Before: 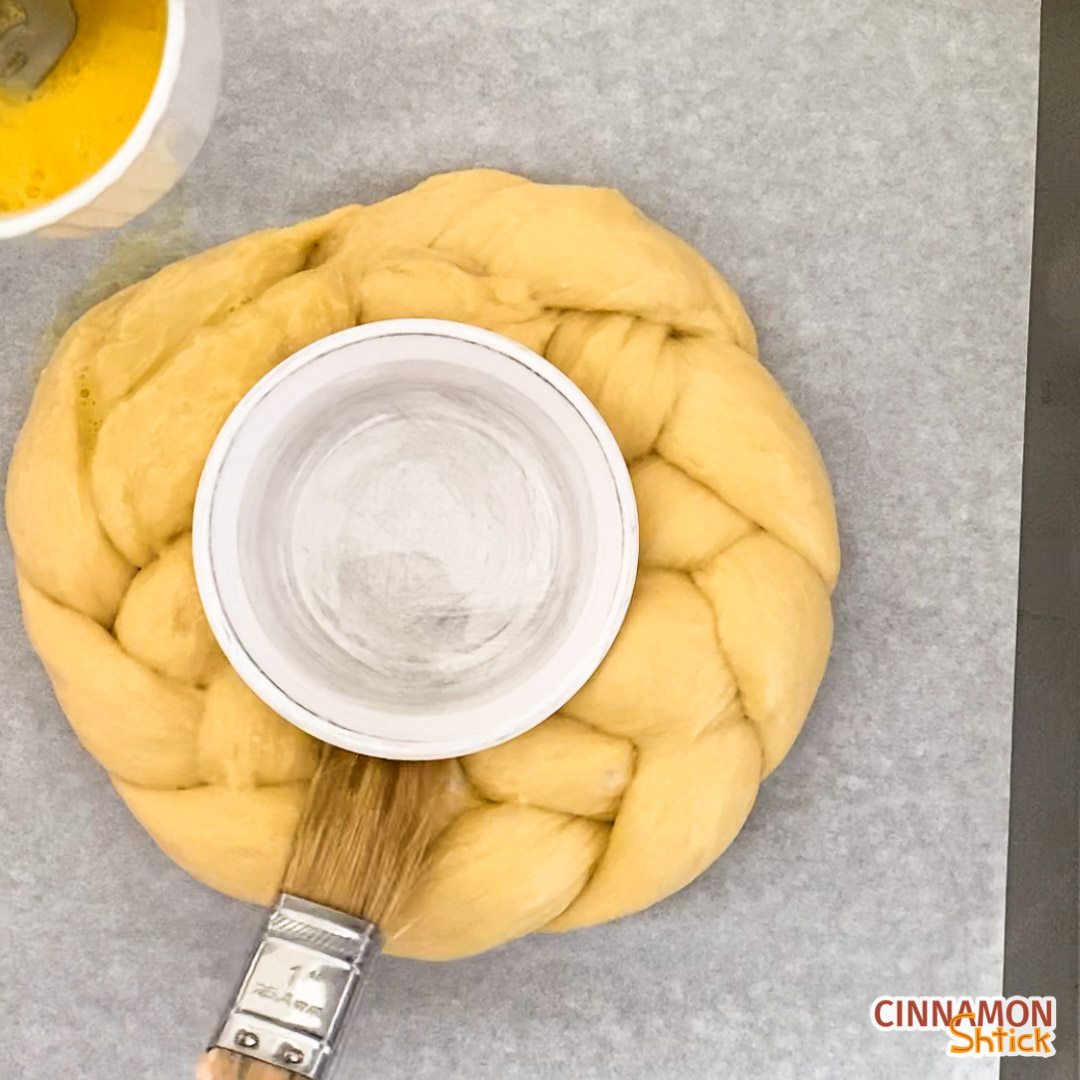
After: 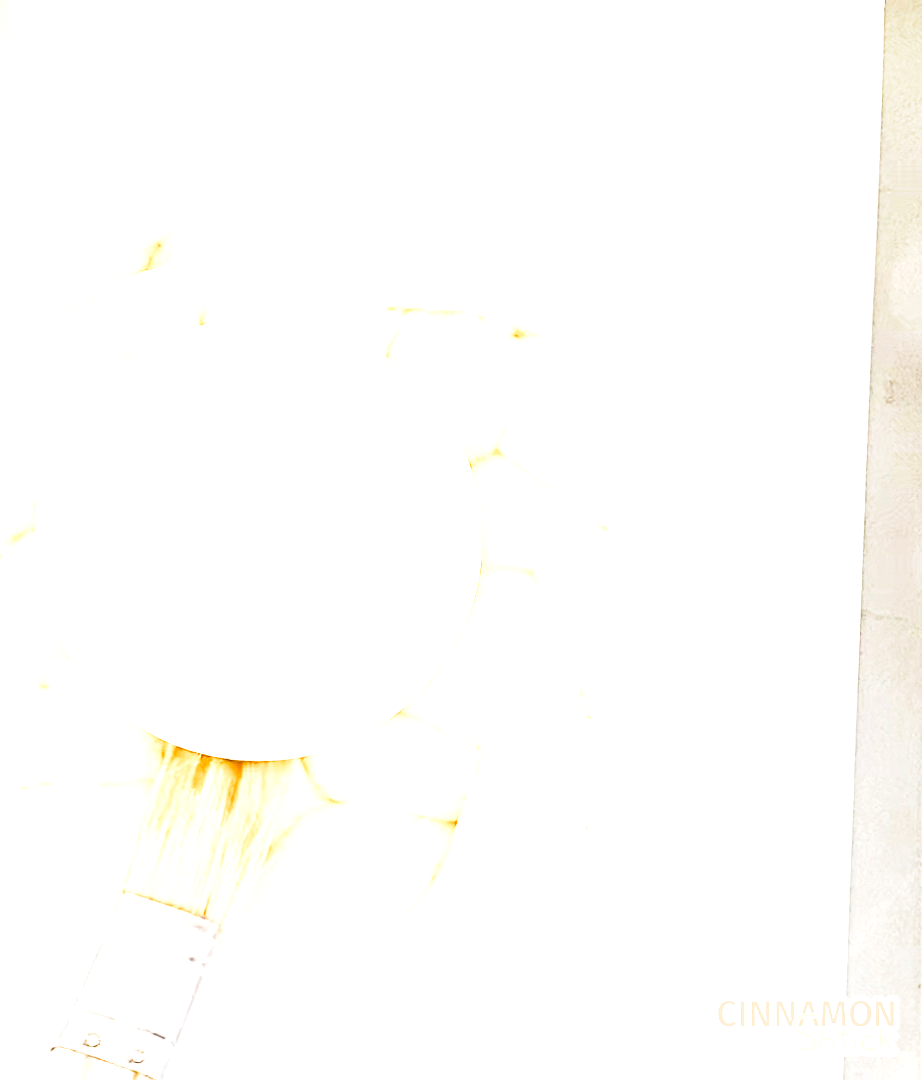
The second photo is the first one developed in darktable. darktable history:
tone equalizer: -8 EV -0.417 EV, -7 EV -0.389 EV, -6 EV -0.333 EV, -5 EV -0.222 EV, -3 EV 0.222 EV, -2 EV 0.333 EV, -1 EV 0.389 EV, +0 EV 0.417 EV, edges refinement/feathering 500, mask exposure compensation -1.57 EV, preserve details no
crop and rotate: left 14.584%
exposure: exposure 2.003 EV, compensate highlight preservation false
base curve: curves: ch0 [(0, 0) (0.028, 0.03) (0.121, 0.232) (0.46, 0.748) (0.859, 0.968) (1, 1)], preserve colors none
color balance rgb: perceptual saturation grading › global saturation 20%, perceptual saturation grading › highlights -50%, perceptual saturation grading › shadows 30%, perceptual brilliance grading › global brilliance 10%, perceptual brilliance grading › shadows 15%
